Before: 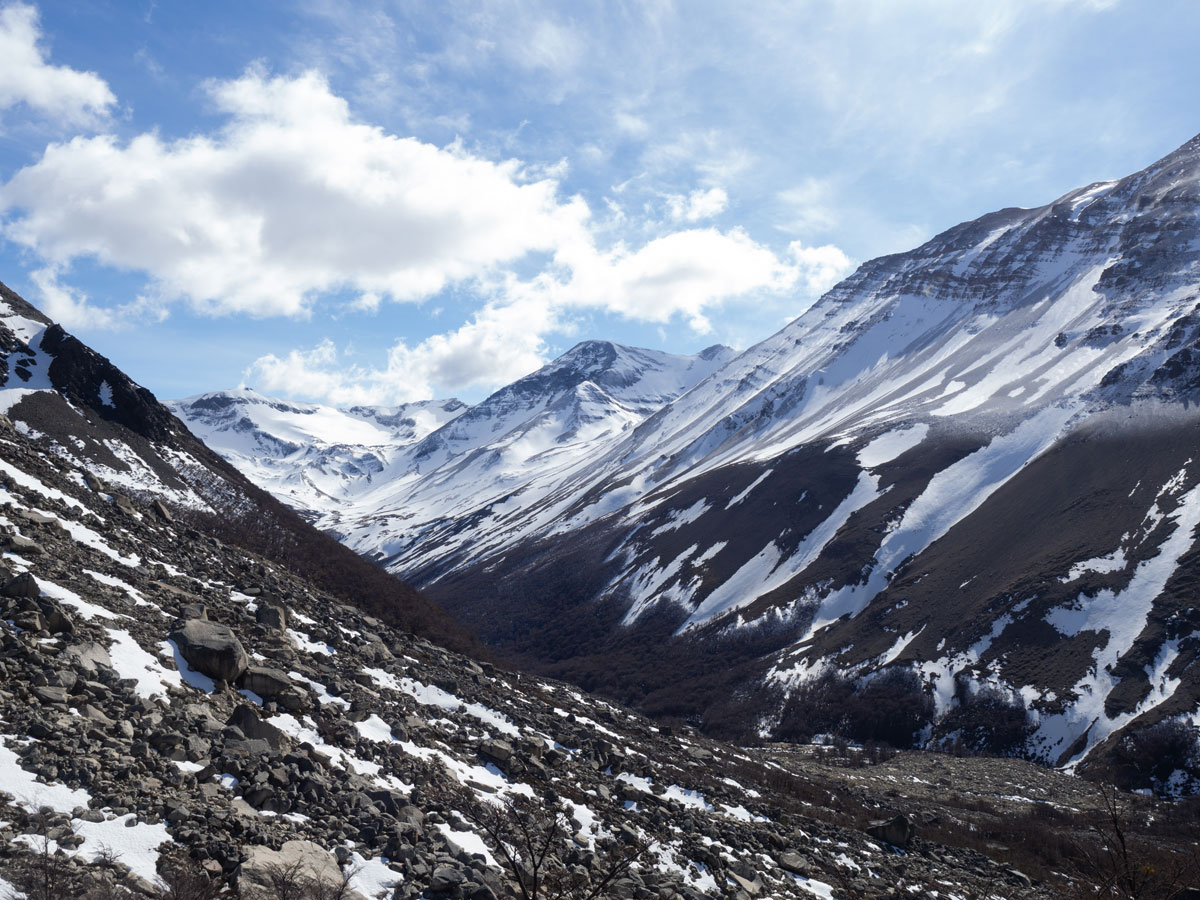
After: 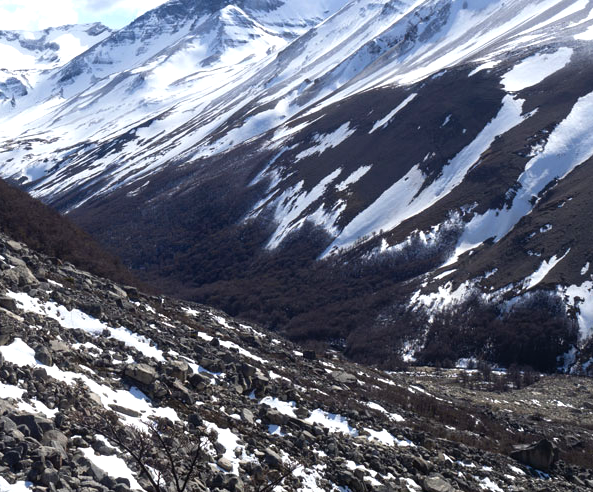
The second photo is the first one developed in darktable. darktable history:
crop: left 29.672%, top 41.786%, right 20.851%, bottom 3.487%
levels: levels [0, 0.43, 0.859]
